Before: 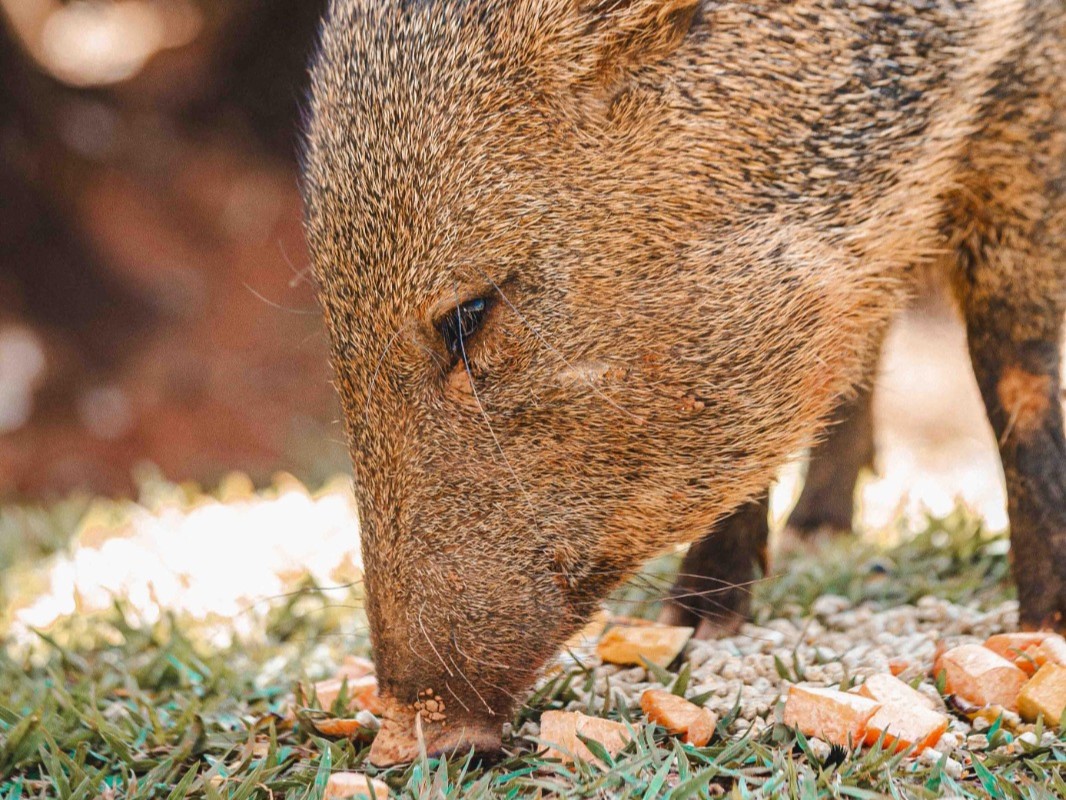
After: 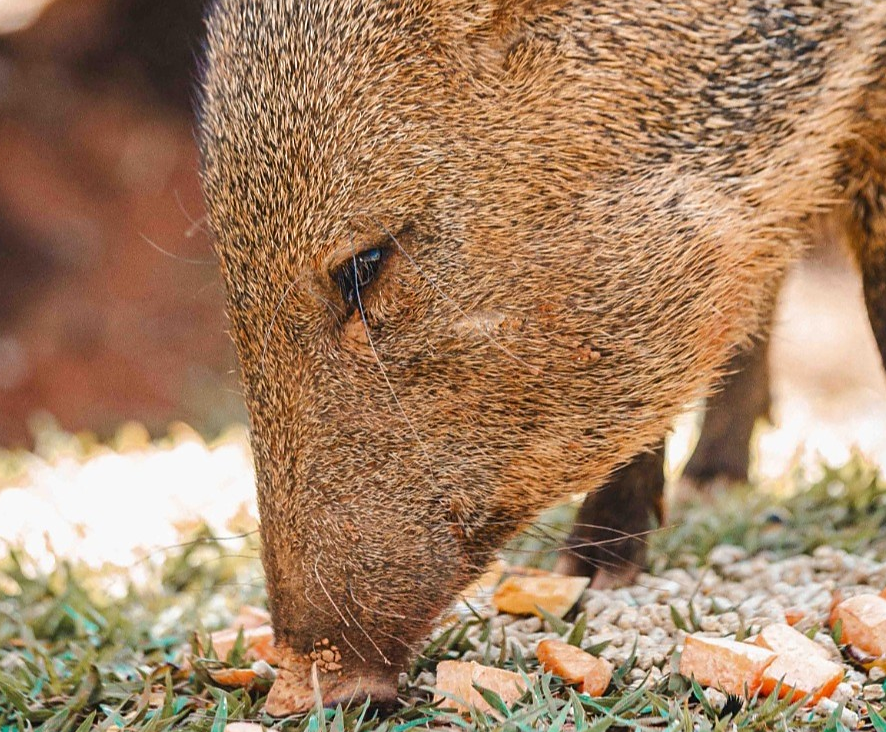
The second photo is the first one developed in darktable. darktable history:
sharpen: radius 1.586, amount 0.357, threshold 1.292
crop: left 9.808%, top 6.28%, right 7.02%, bottom 2.097%
